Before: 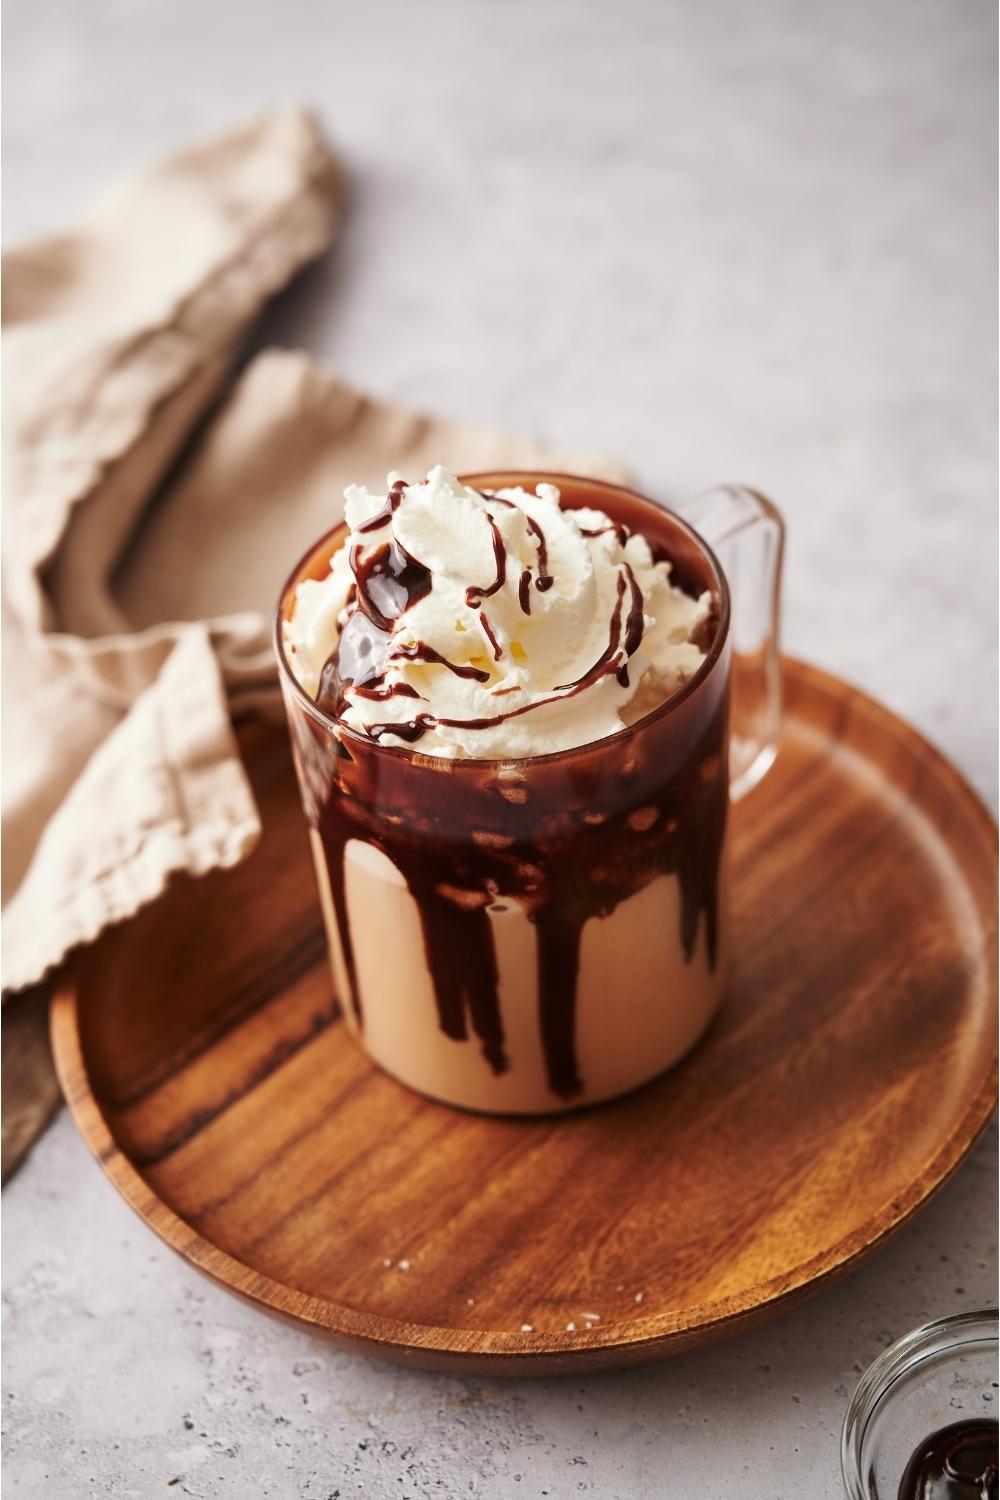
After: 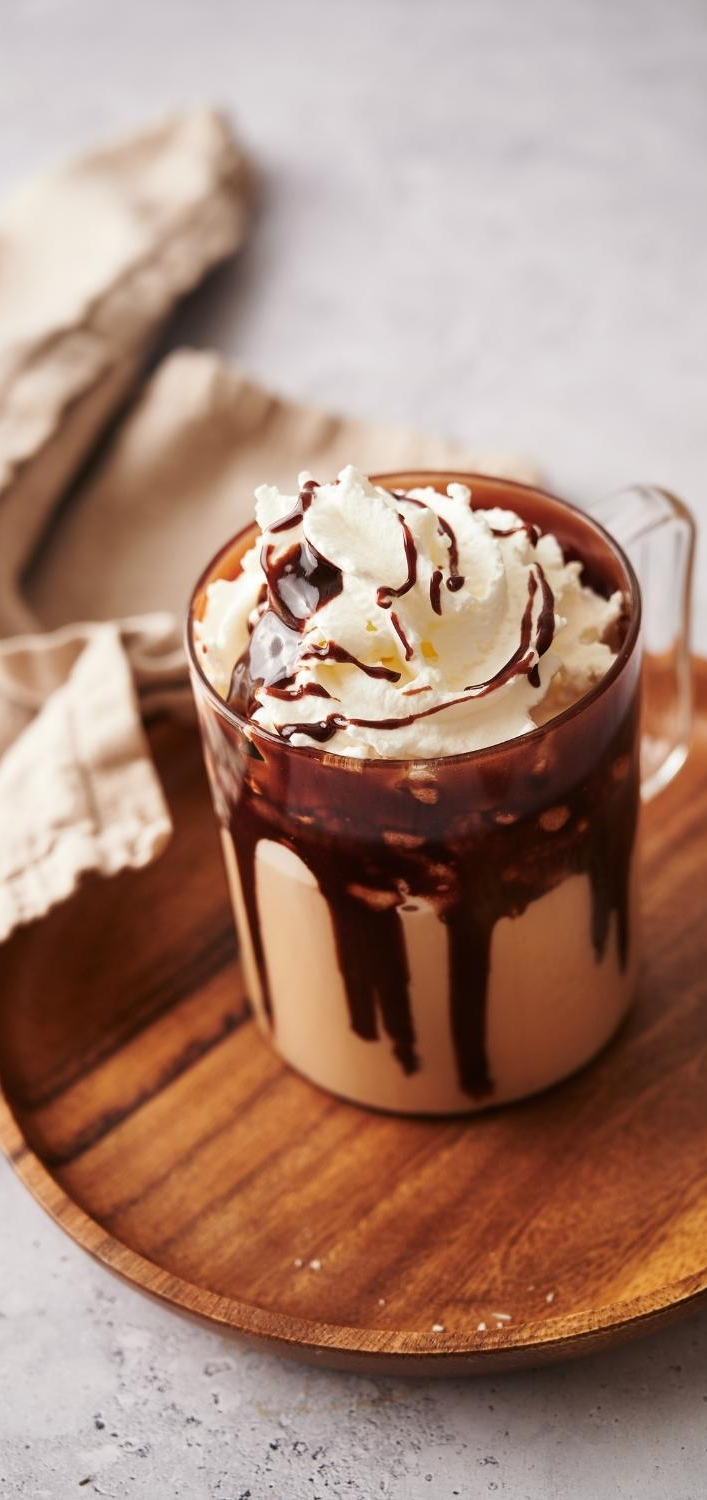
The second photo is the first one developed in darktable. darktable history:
crop and rotate: left 8.95%, right 20.344%
